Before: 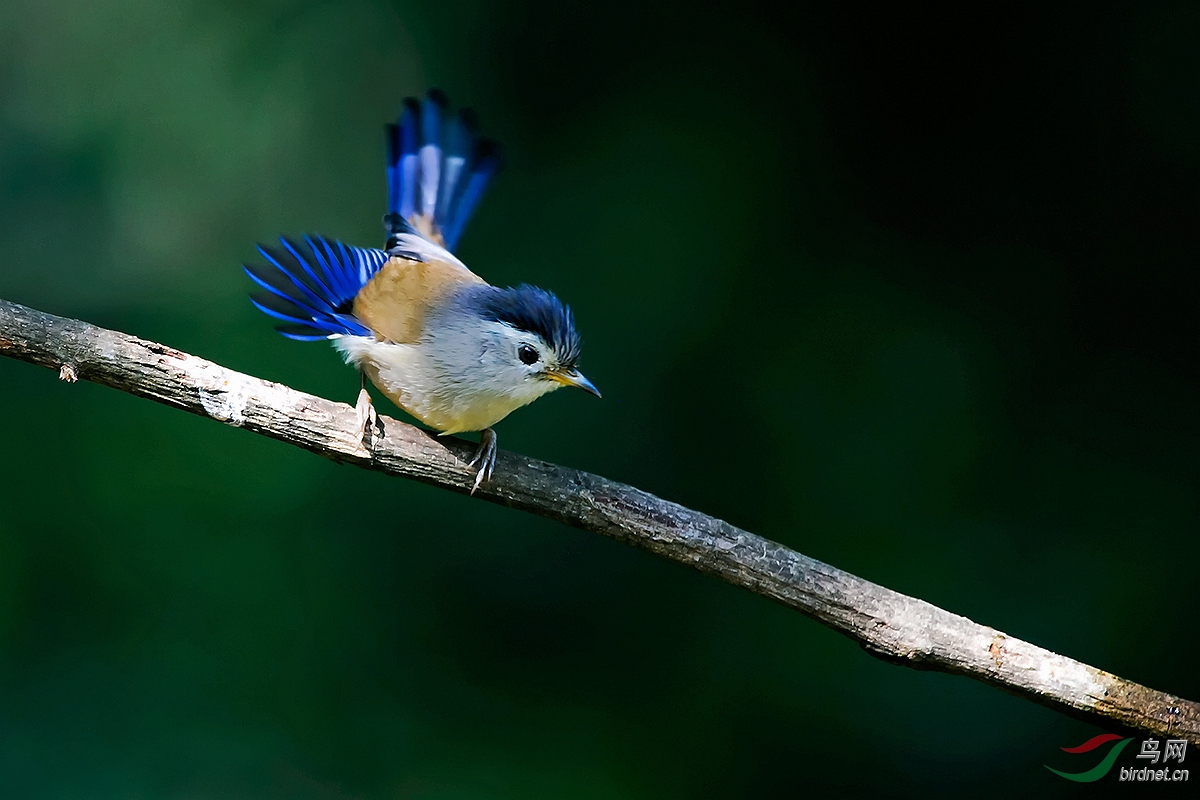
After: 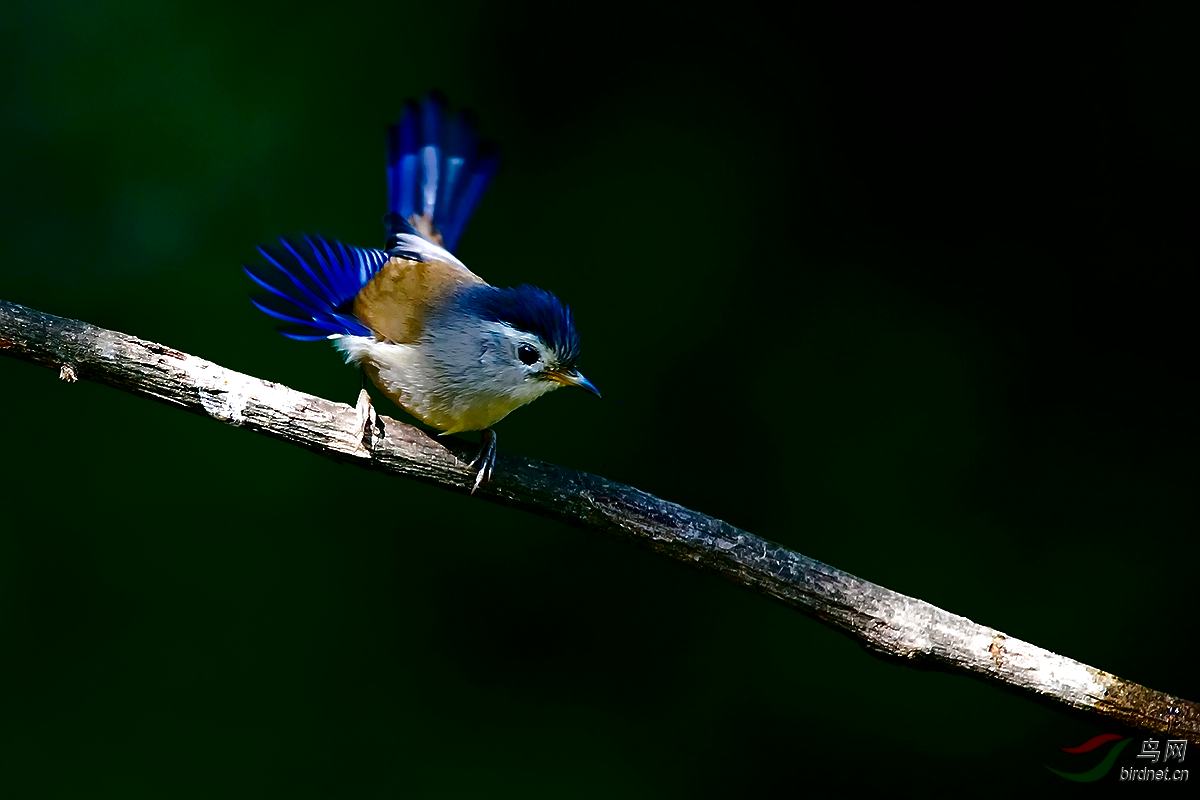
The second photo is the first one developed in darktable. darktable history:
contrast brightness saturation: contrast 0.091, brightness -0.595, saturation 0.17
exposure: black level correction 0.001, exposure 0.296 EV, compensate highlight preservation false
